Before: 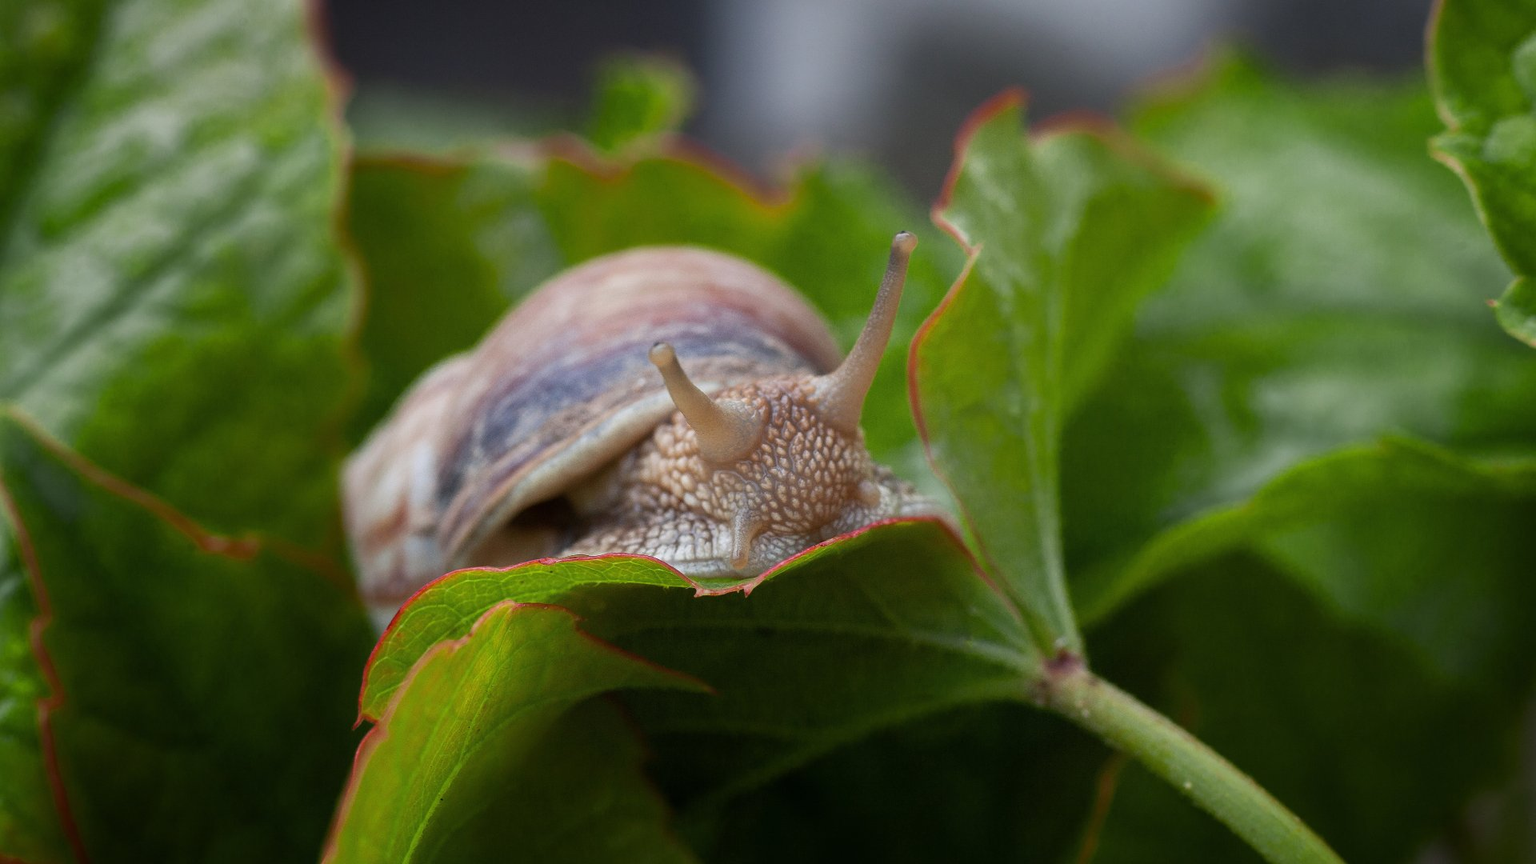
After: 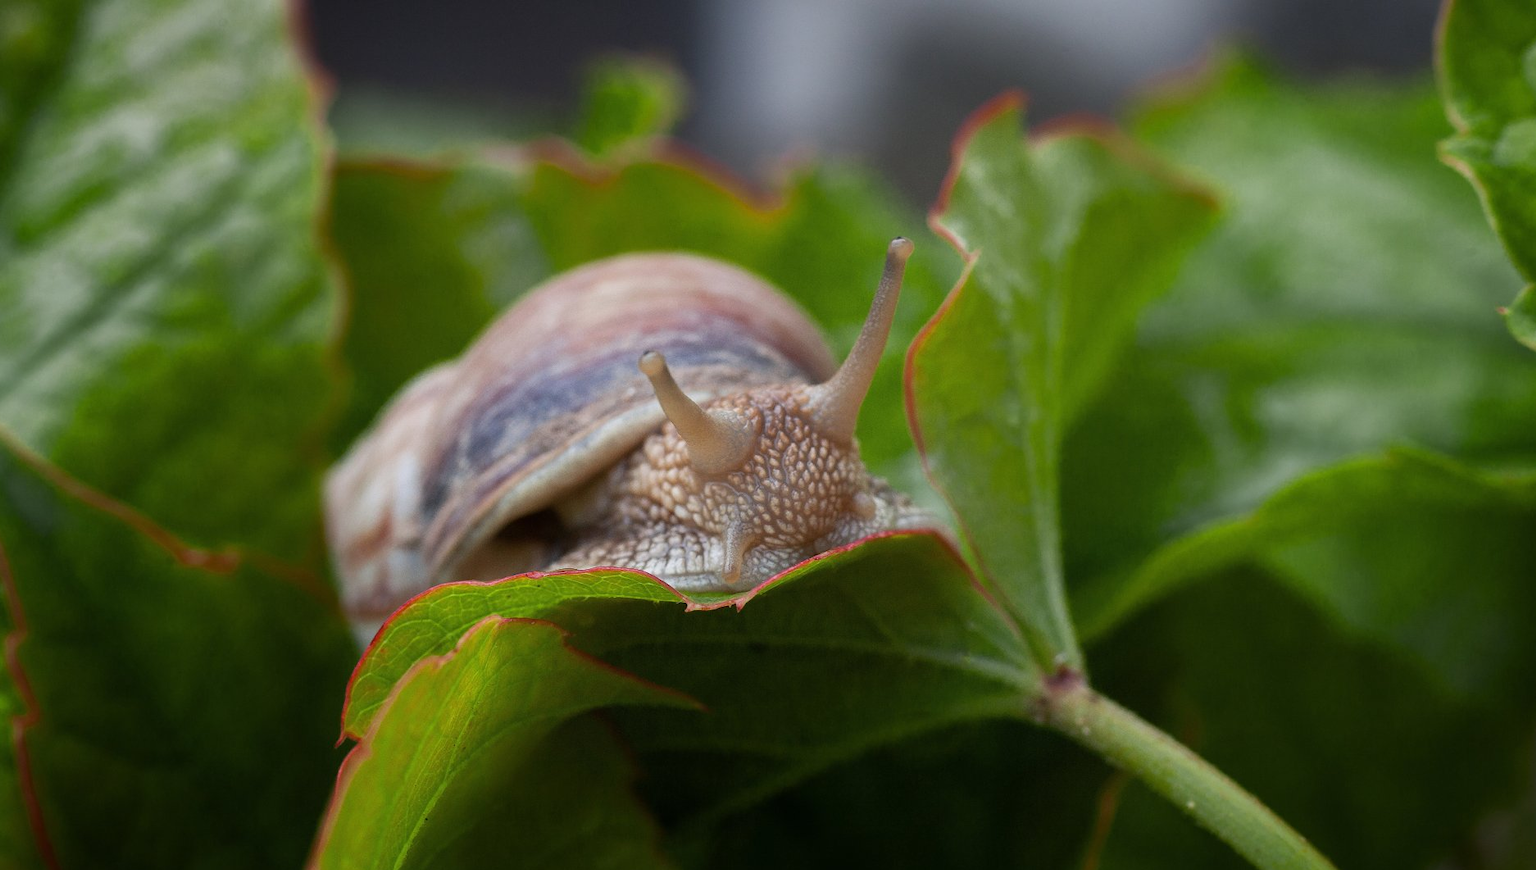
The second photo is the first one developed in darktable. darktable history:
crop and rotate: left 1.669%, right 0.675%, bottom 1.598%
